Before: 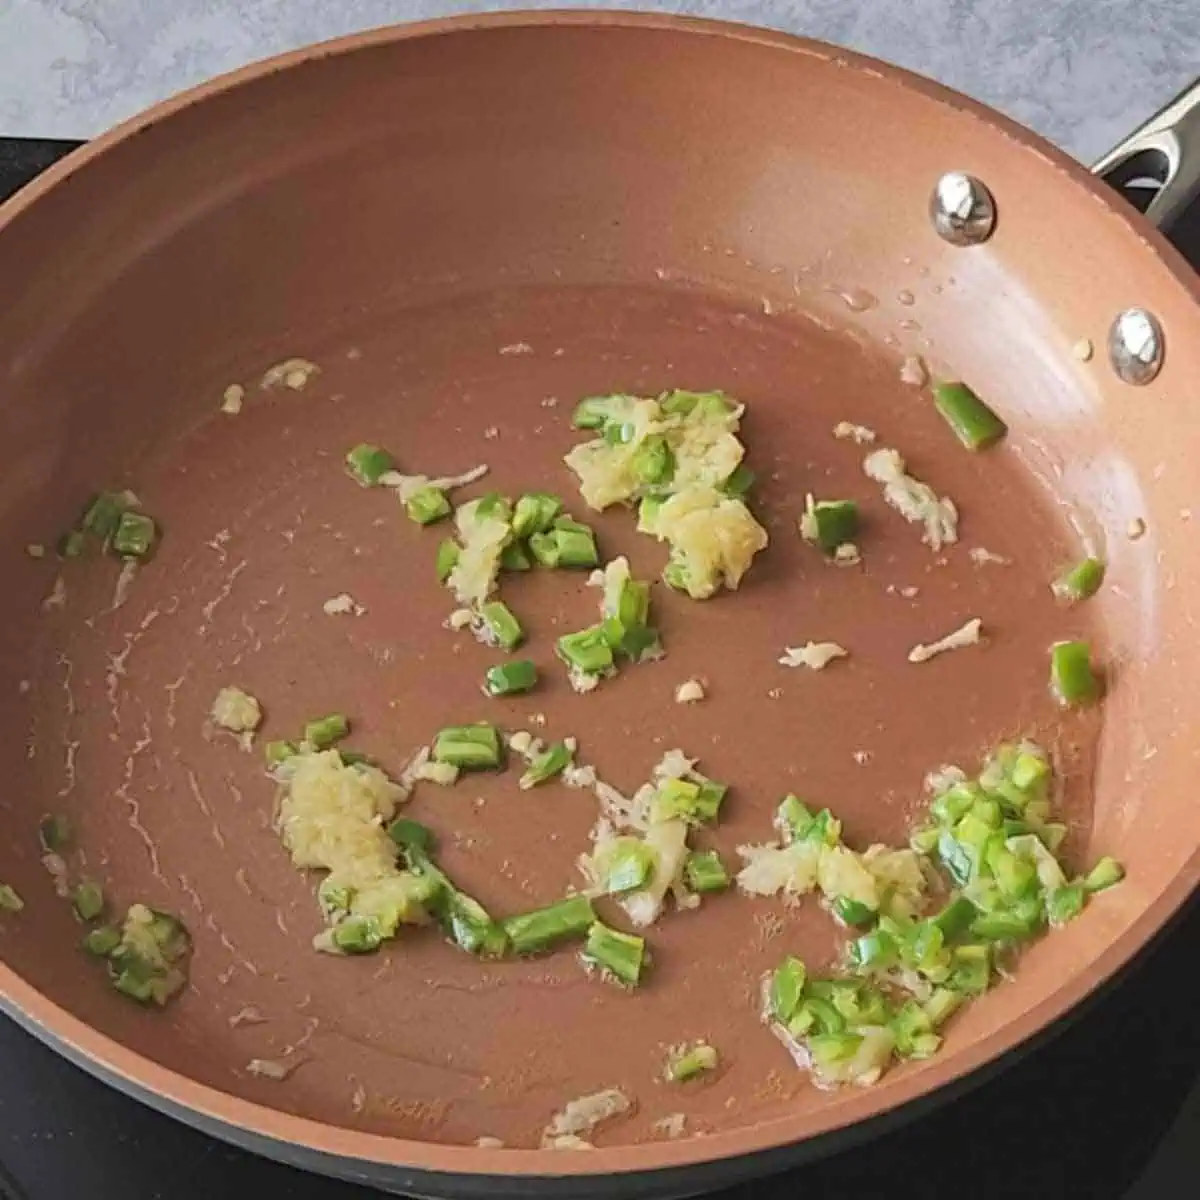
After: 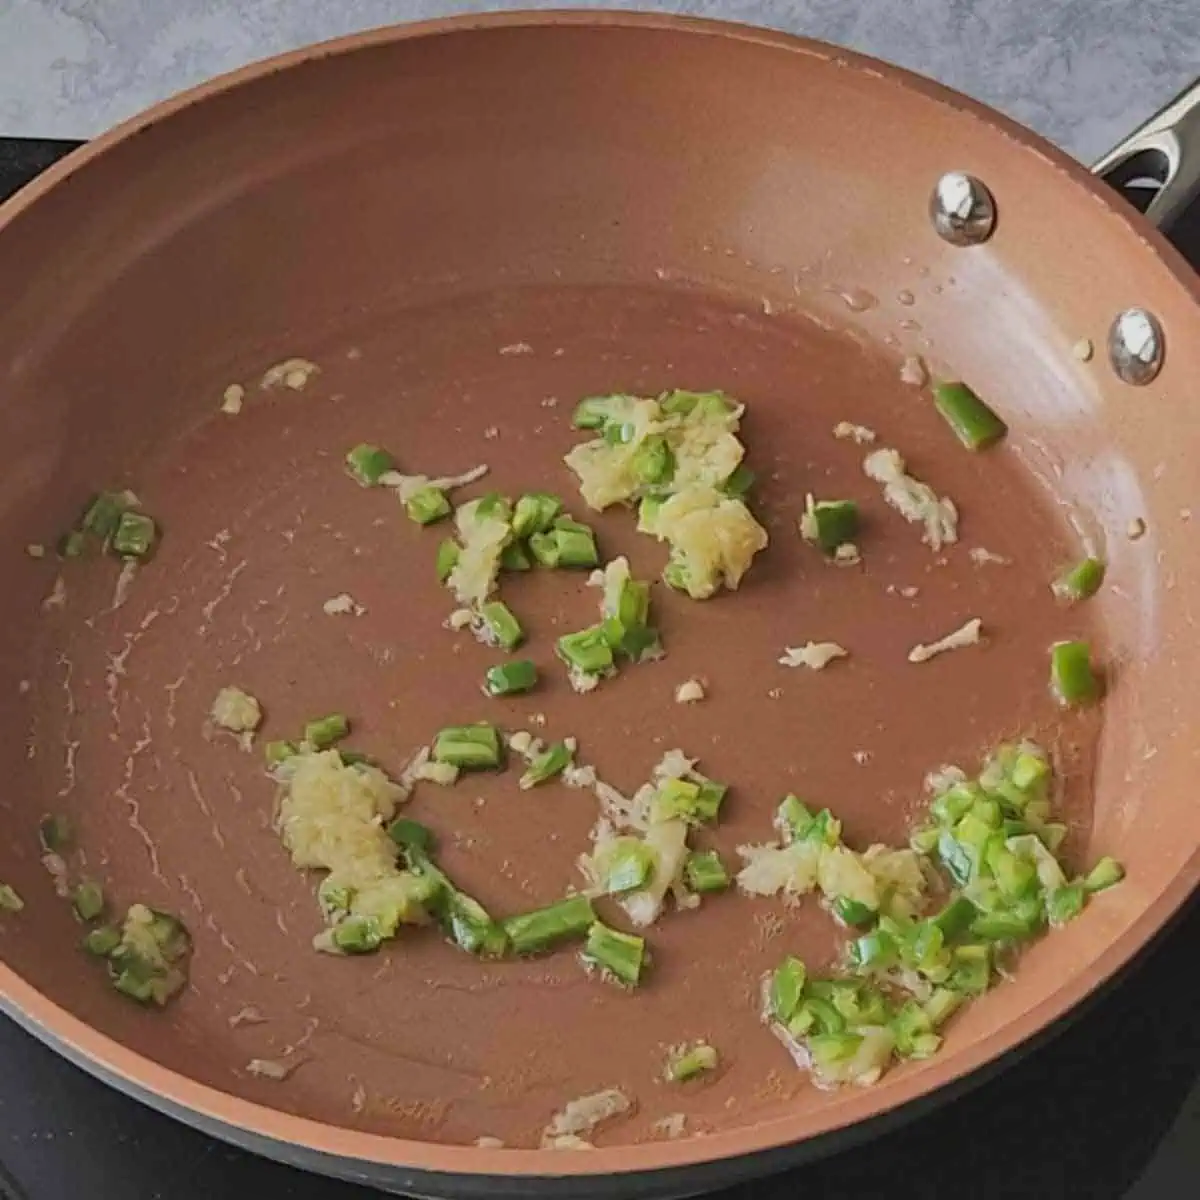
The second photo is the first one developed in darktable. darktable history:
exposure: exposure -0.36 EV, compensate highlight preservation false
shadows and highlights: white point adjustment 0.1, highlights -70, soften with gaussian
